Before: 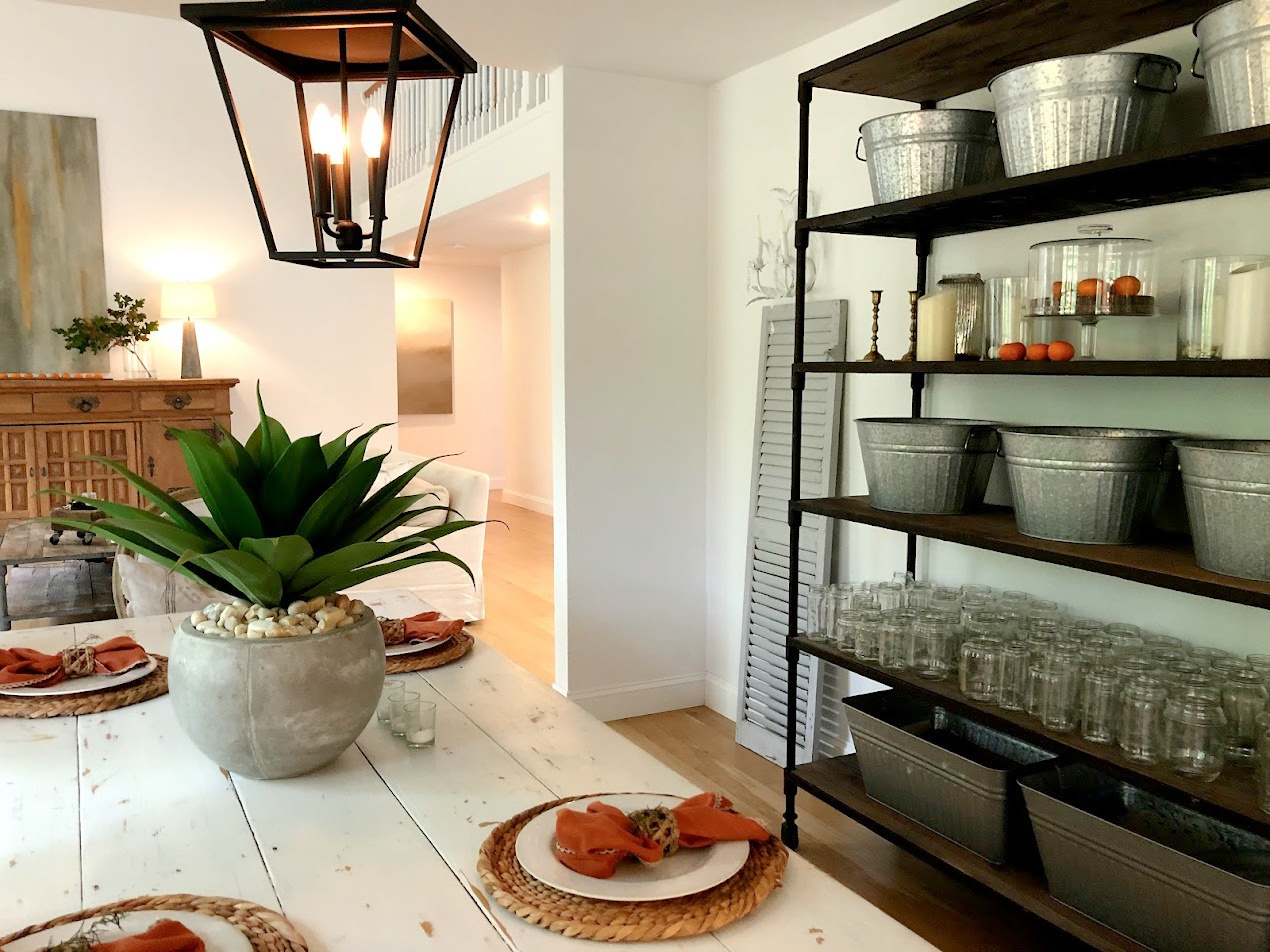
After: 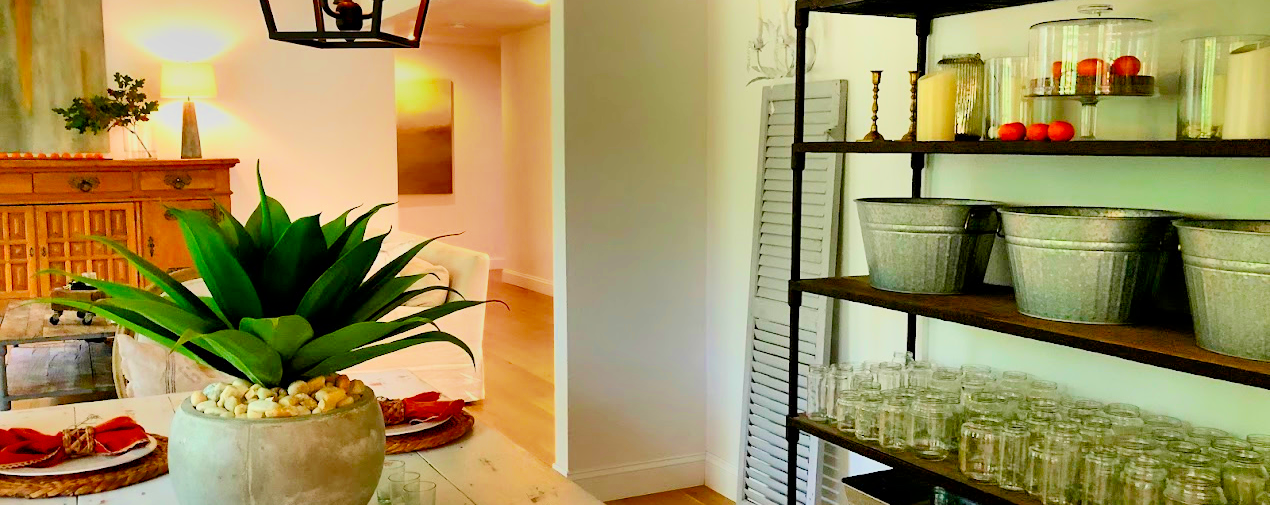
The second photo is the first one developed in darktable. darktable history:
exposure: black level correction 0, exposure 1.2 EV, compensate exposure bias true, compensate highlight preservation false
crop and rotate: top 23.18%, bottom 23.723%
contrast brightness saturation: brightness -0.025, saturation 0.358
shadows and highlights: shadows 20.78, highlights -81.42, soften with gaussian
filmic rgb: black relative exposure -7.18 EV, white relative exposure 5.35 EV, threshold 3.02 EV, hardness 3.02, color science v6 (2022), enable highlight reconstruction true
color balance rgb: linear chroma grading › shadows -8.696%, linear chroma grading › global chroma 9.707%, perceptual saturation grading › global saturation 20%, perceptual saturation grading › highlights -24.787%, perceptual saturation grading › shadows 25.759%, global vibrance 41.995%
